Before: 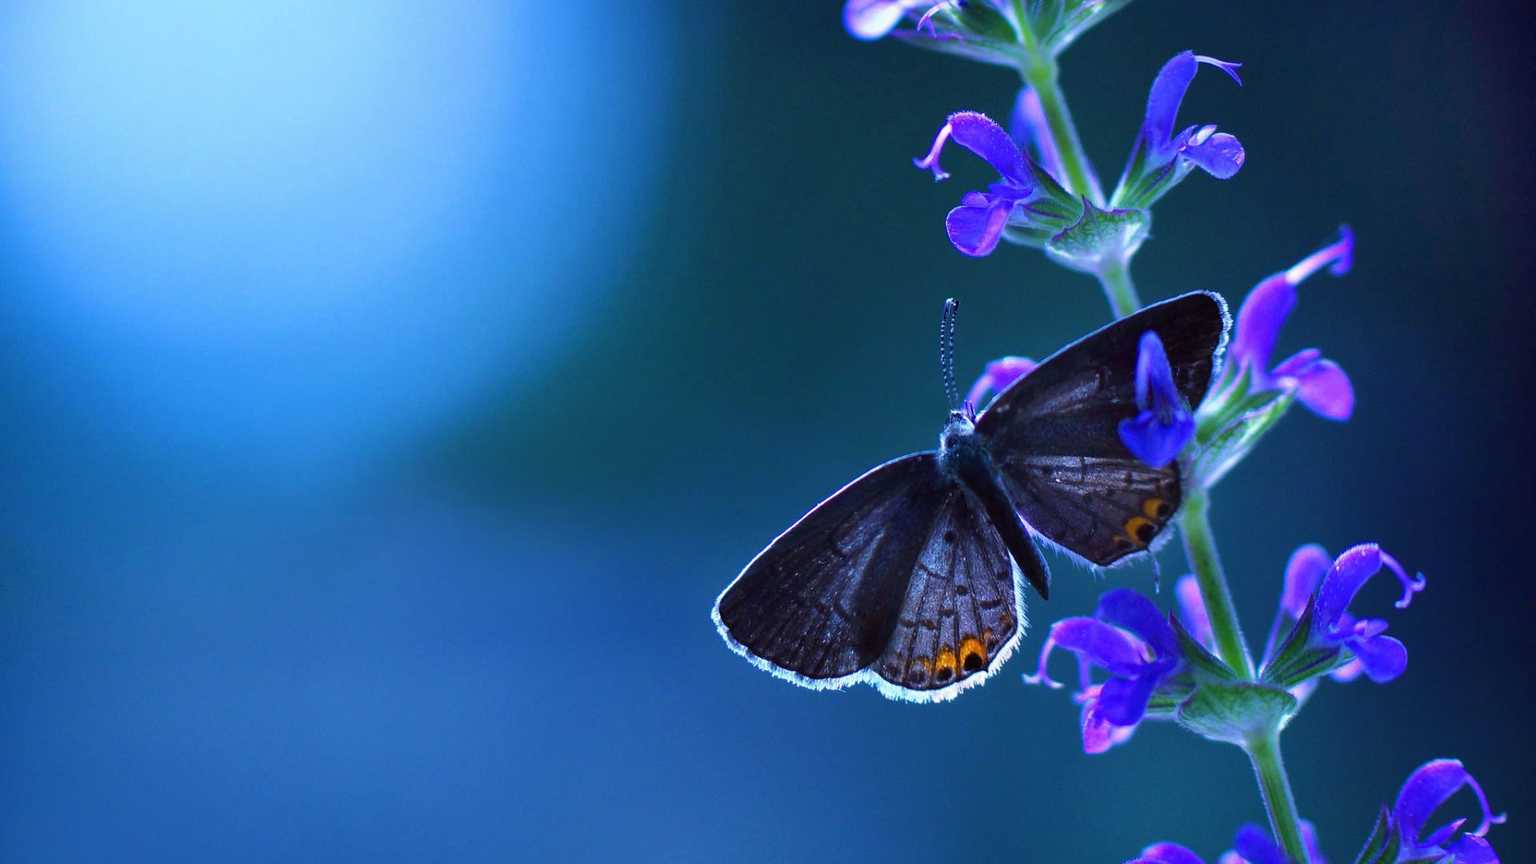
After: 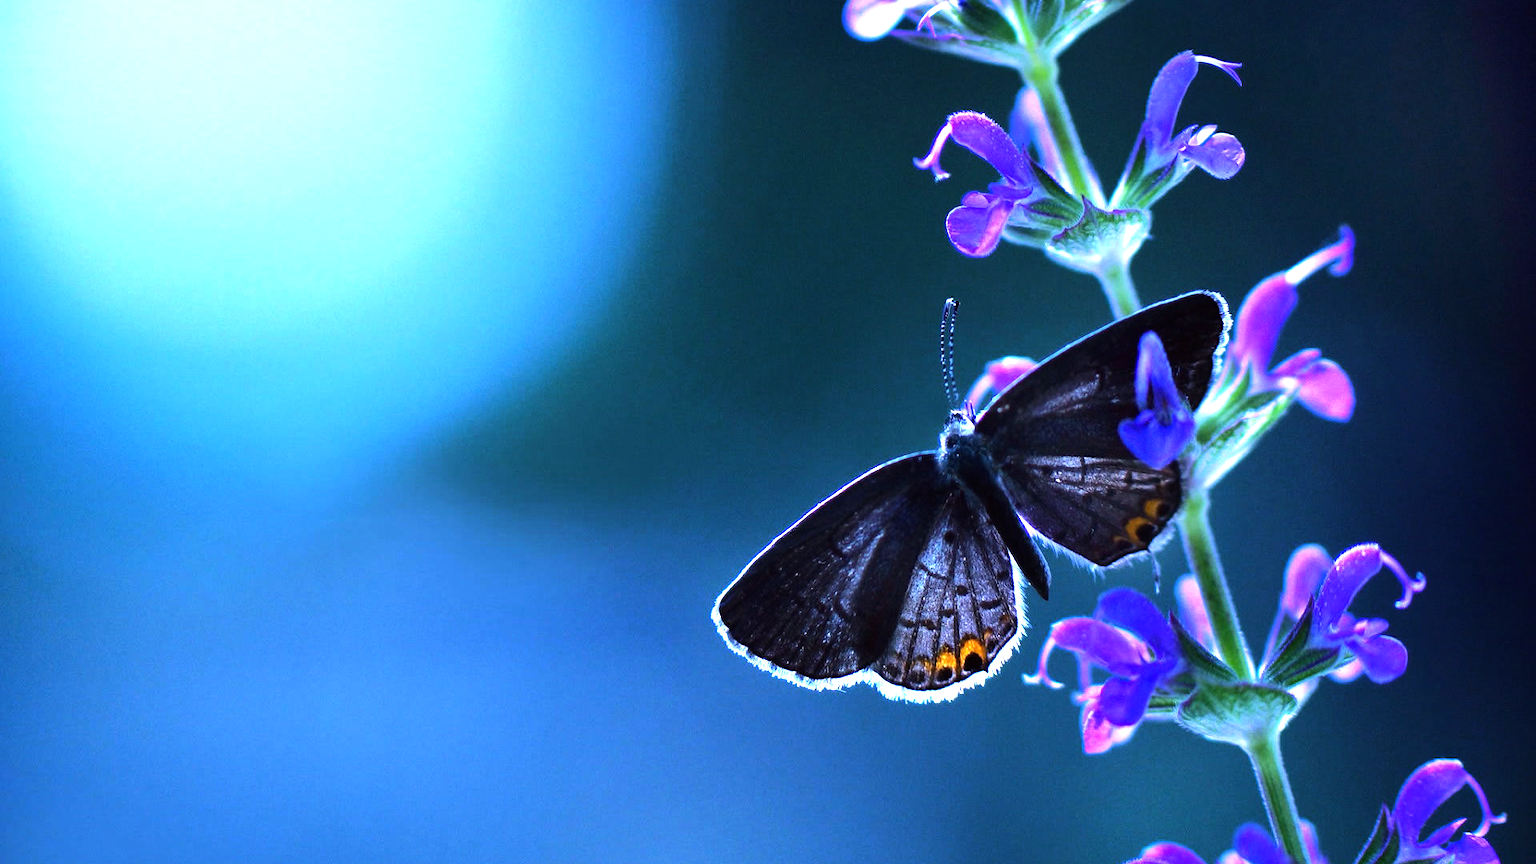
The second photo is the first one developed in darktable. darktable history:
tone equalizer: -8 EV -1.08 EV, -7 EV -1.01 EV, -6 EV -0.867 EV, -5 EV -0.578 EV, -3 EV 0.578 EV, -2 EV 0.867 EV, -1 EV 1.01 EV, +0 EV 1.08 EV, edges refinement/feathering 500, mask exposure compensation -1.57 EV, preserve details no
exposure: exposure 0.236 EV, compensate highlight preservation false
